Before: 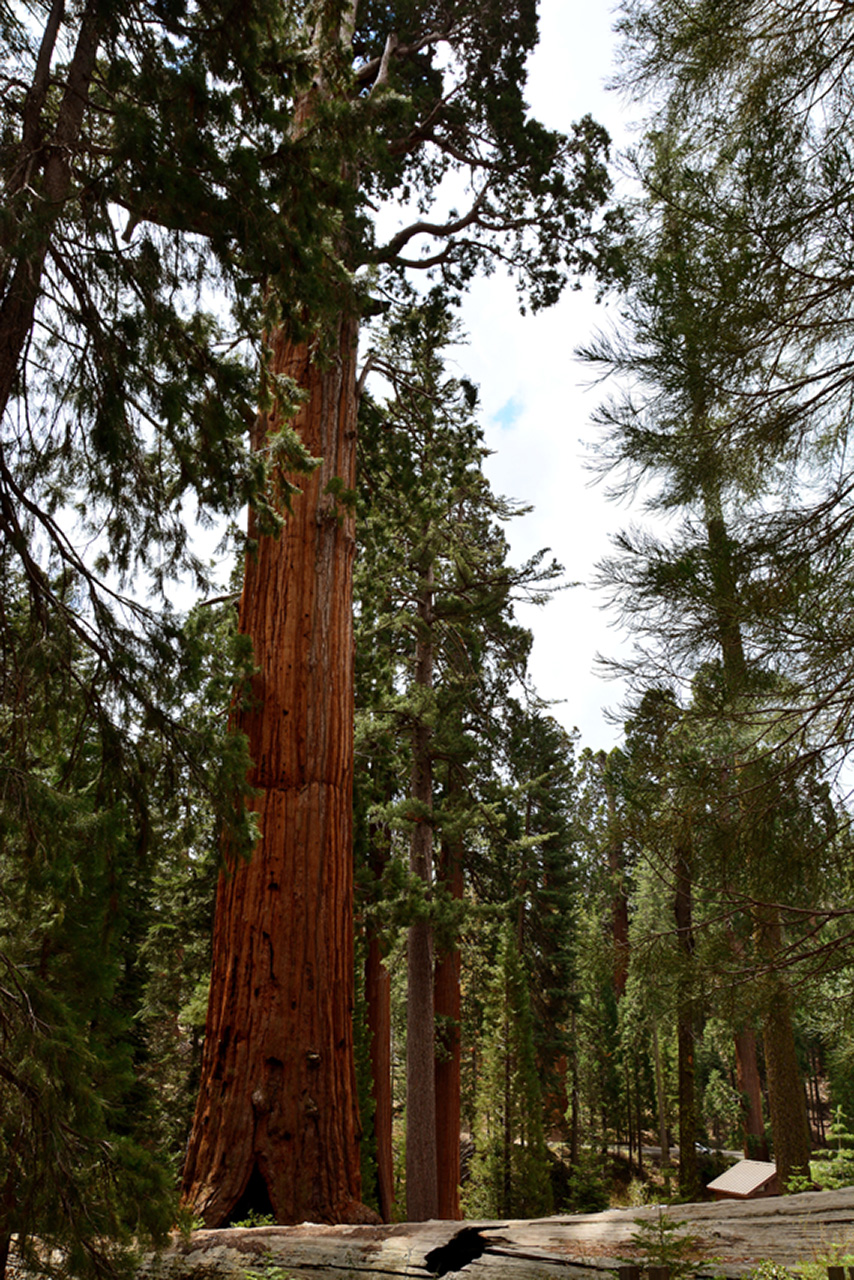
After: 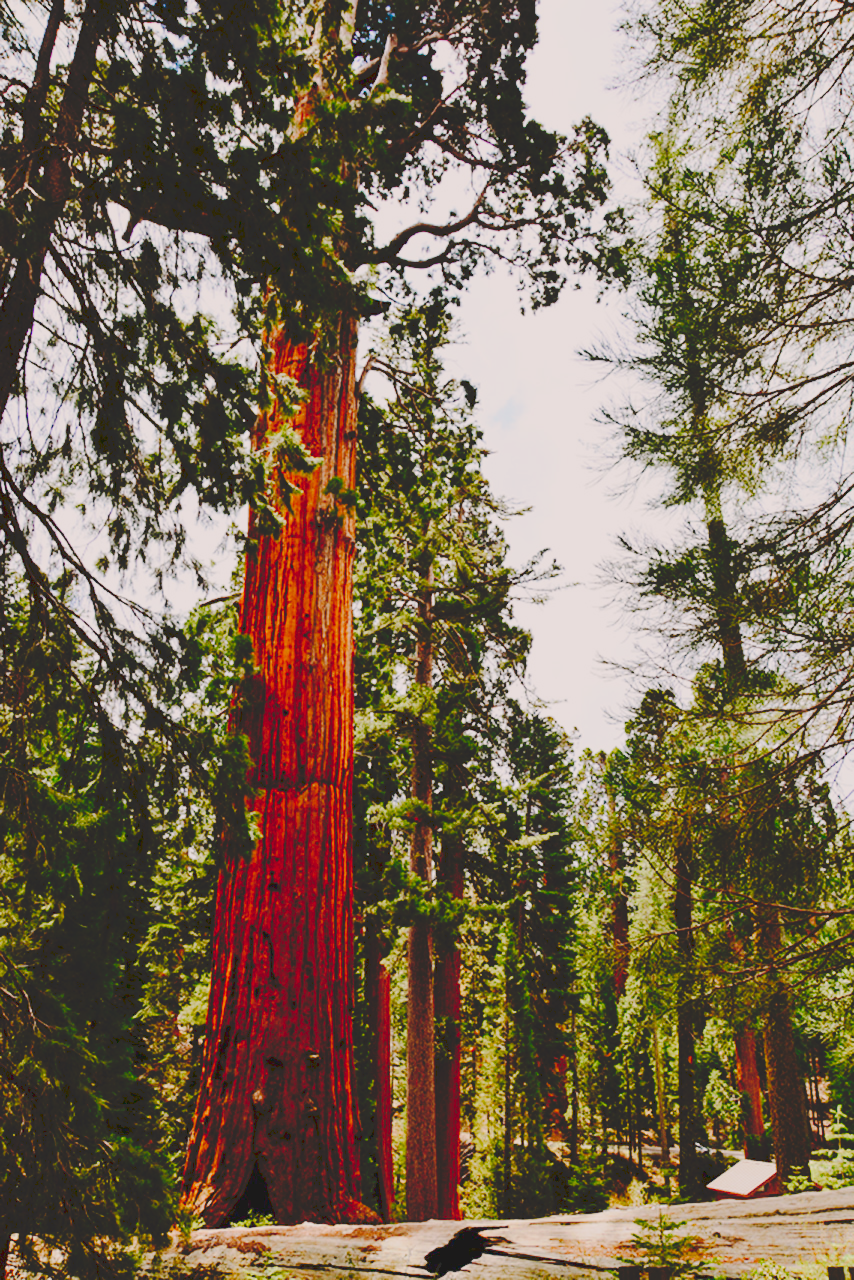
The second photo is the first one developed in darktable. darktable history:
exposure: exposure 0.921 EV, compensate highlight preservation false
color balance rgb: shadows lift › chroma 1%, shadows lift › hue 113°, highlights gain › chroma 0.2%, highlights gain › hue 333°, perceptual saturation grading › global saturation 20%, perceptual saturation grading › highlights -50%, perceptual saturation grading › shadows 25%, contrast -30%
tone curve: curves: ch0 [(0, 0) (0.003, 0.169) (0.011, 0.169) (0.025, 0.169) (0.044, 0.173) (0.069, 0.178) (0.1, 0.183) (0.136, 0.185) (0.177, 0.197) (0.224, 0.227) (0.277, 0.292) (0.335, 0.391) (0.399, 0.491) (0.468, 0.592) (0.543, 0.672) (0.623, 0.734) (0.709, 0.785) (0.801, 0.844) (0.898, 0.893) (1, 1)], preserve colors none
filmic rgb: black relative exposure -5 EV, hardness 2.88, contrast 1.3
color correction: highlights a* 3.22, highlights b* 1.93, saturation 1.19
